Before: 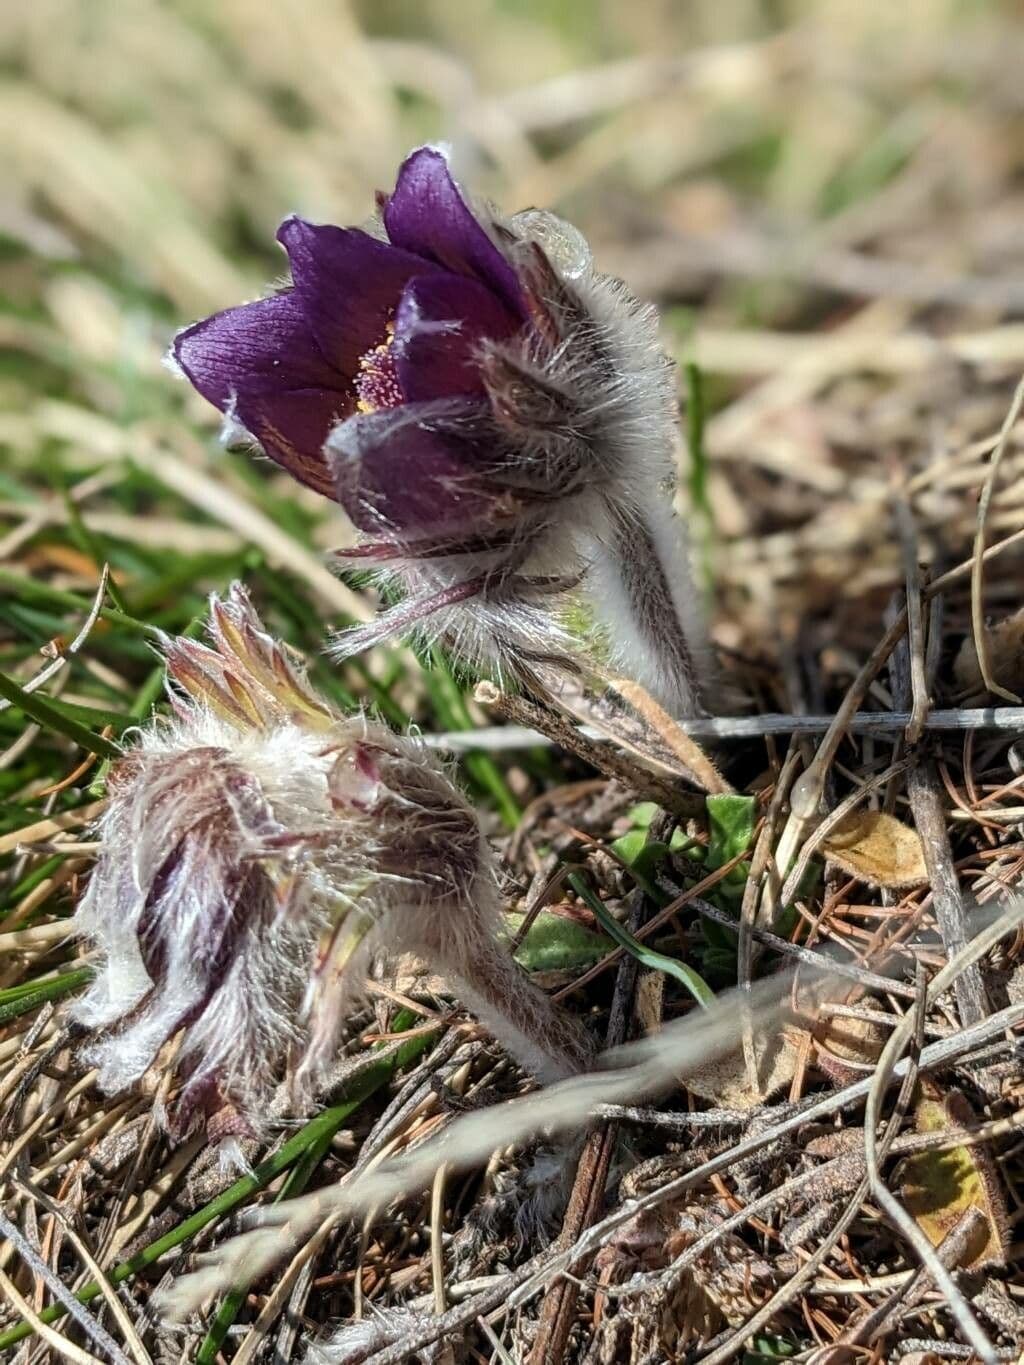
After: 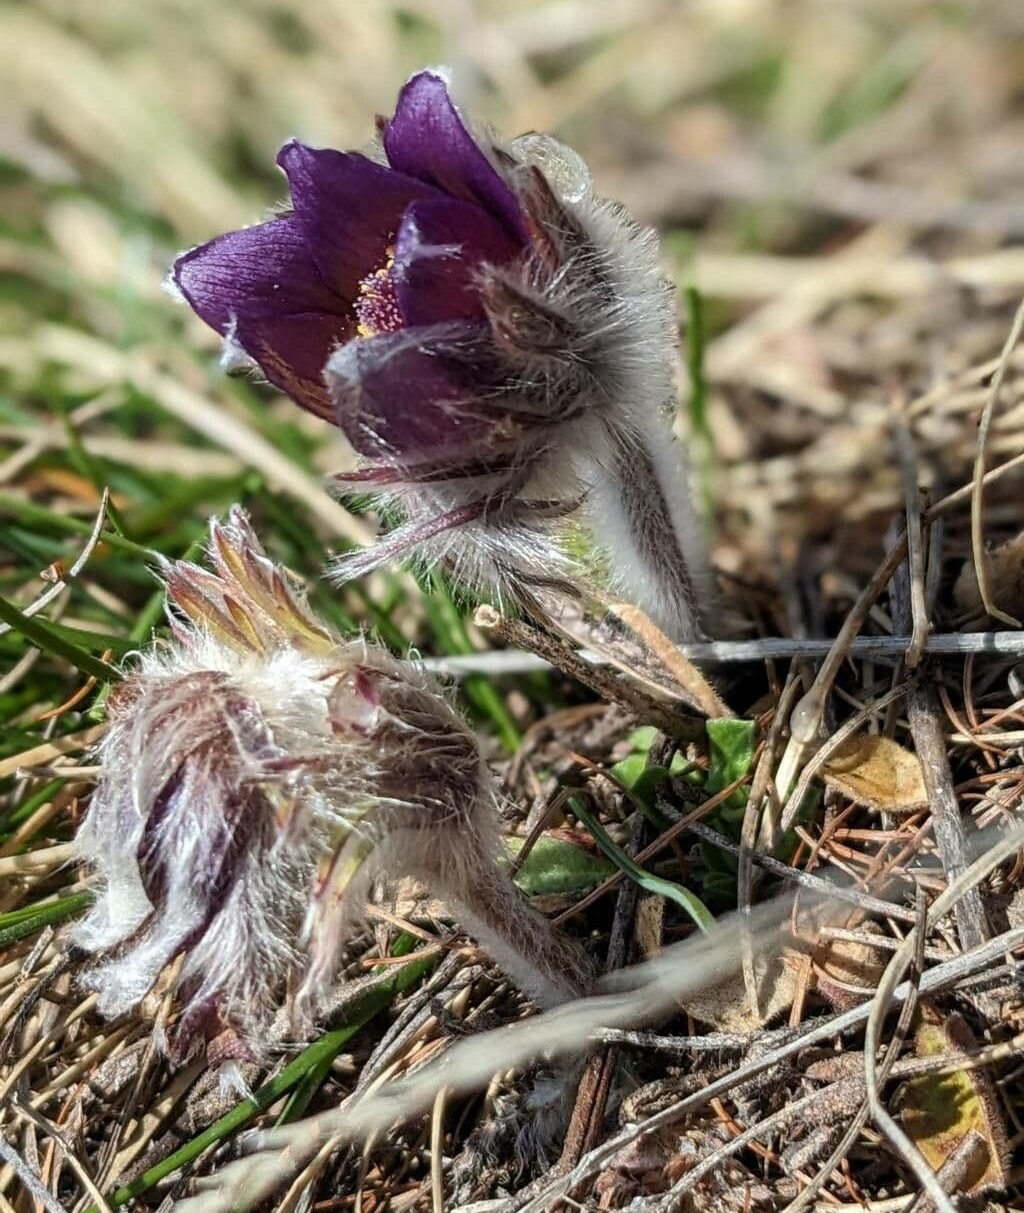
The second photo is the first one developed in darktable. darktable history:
crop and rotate: top 5.569%, bottom 5.561%
